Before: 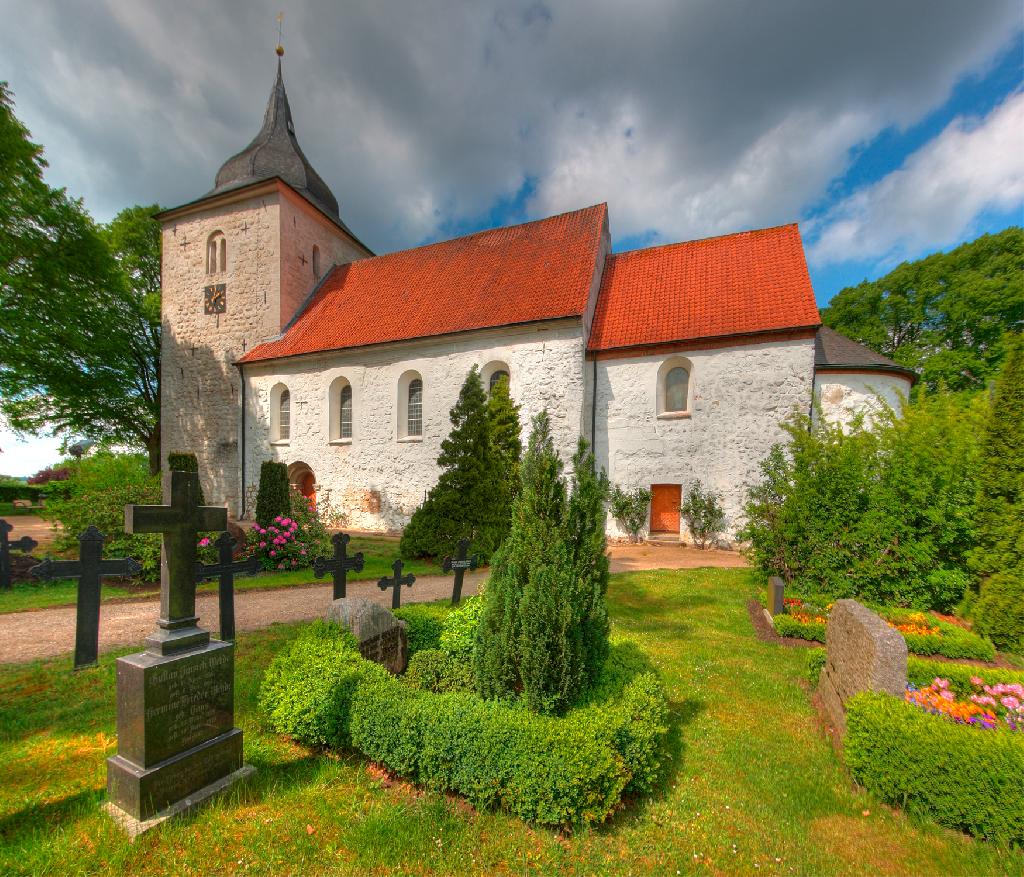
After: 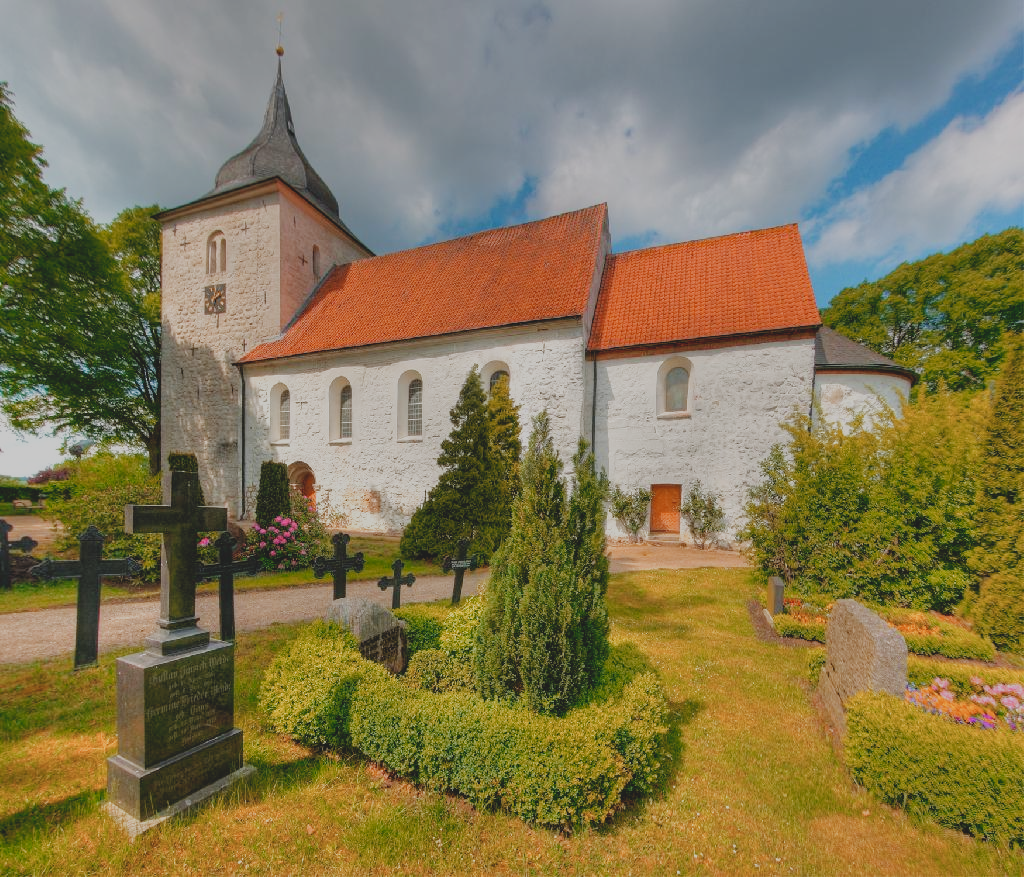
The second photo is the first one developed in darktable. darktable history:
contrast brightness saturation: contrast -0.169, brightness 0.048, saturation -0.13
filmic rgb: black relative exposure -7.65 EV, white relative exposure 4.56 EV, hardness 3.61, preserve chrominance no, color science v5 (2021)
color zones: curves: ch2 [(0, 0.5) (0.143, 0.5) (0.286, 0.416) (0.429, 0.5) (0.571, 0.5) (0.714, 0.5) (0.857, 0.5) (1, 0.5)]
